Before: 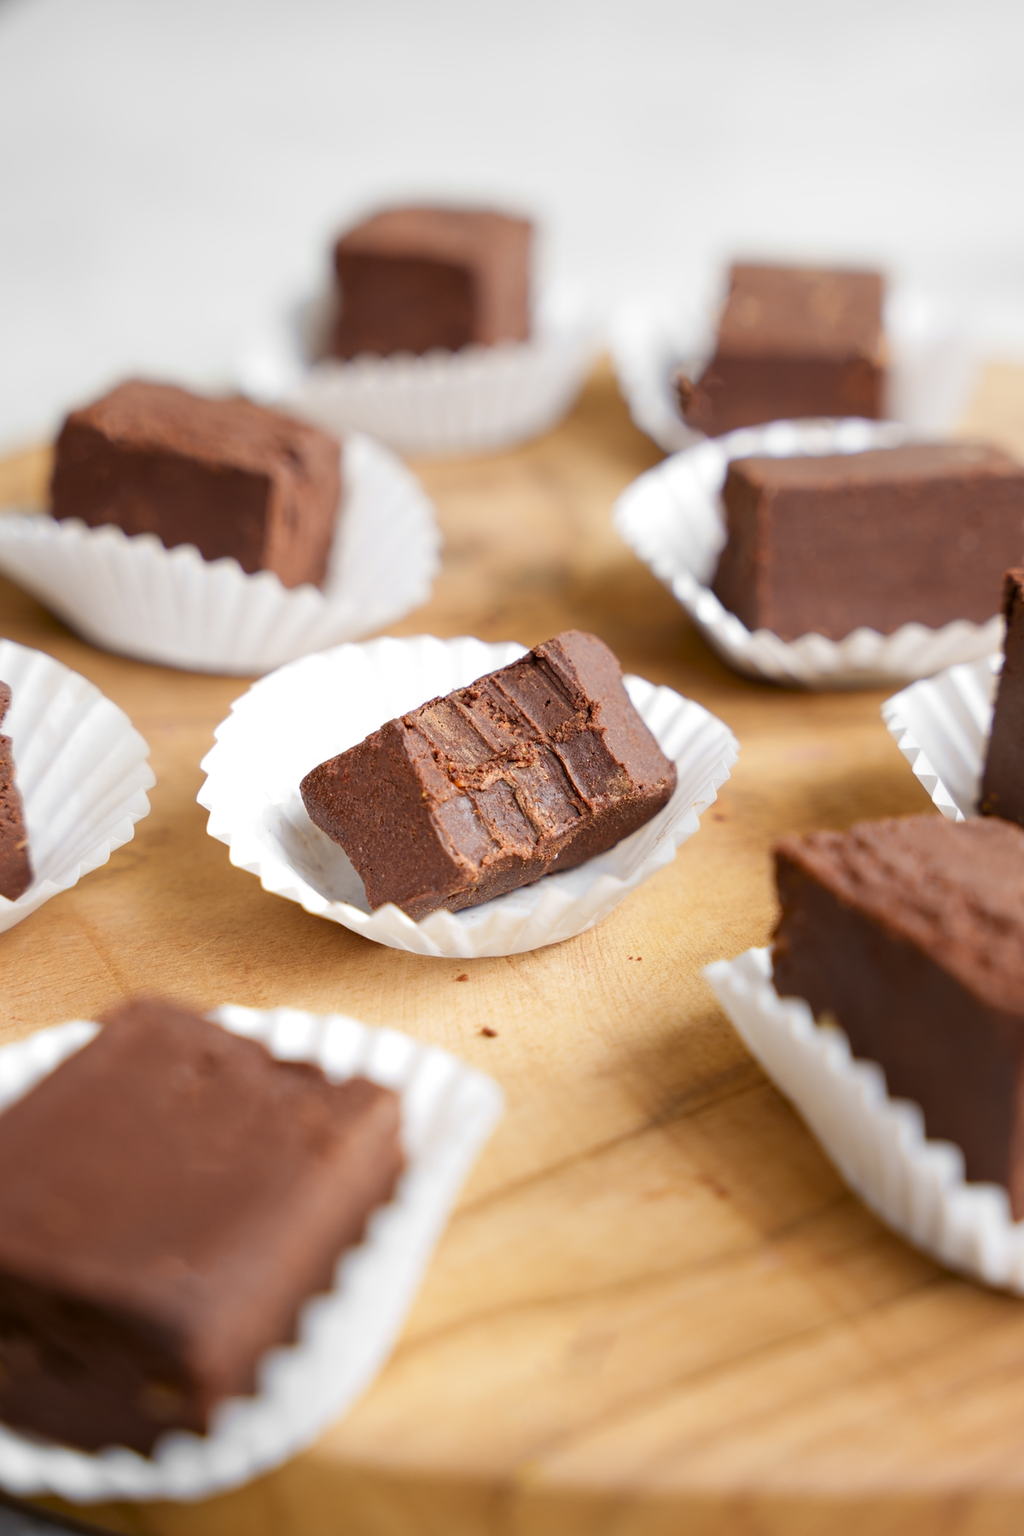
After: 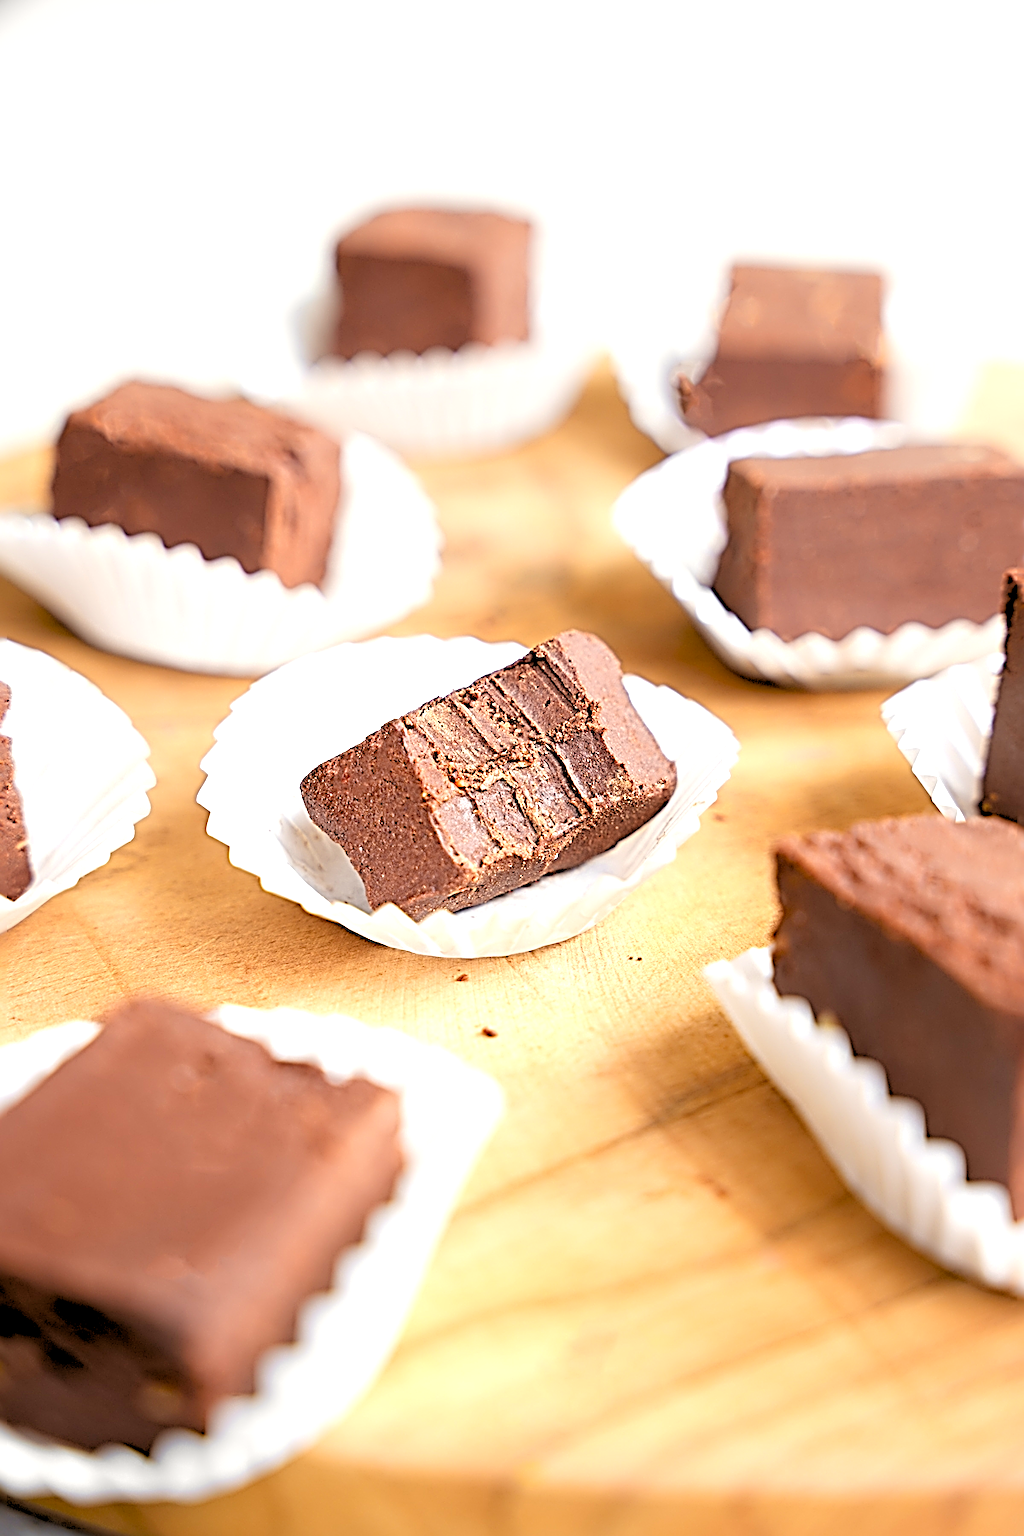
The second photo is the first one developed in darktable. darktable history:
white balance: red 1.009, blue 0.985
exposure: black level correction 0.001, exposure 1 EV, compensate highlight preservation false
rgb levels: preserve colors sum RGB, levels [[0.038, 0.433, 0.934], [0, 0.5, 1], [0, 0.5, 1]]
sharpen: radius 3.158, amount 1.731
